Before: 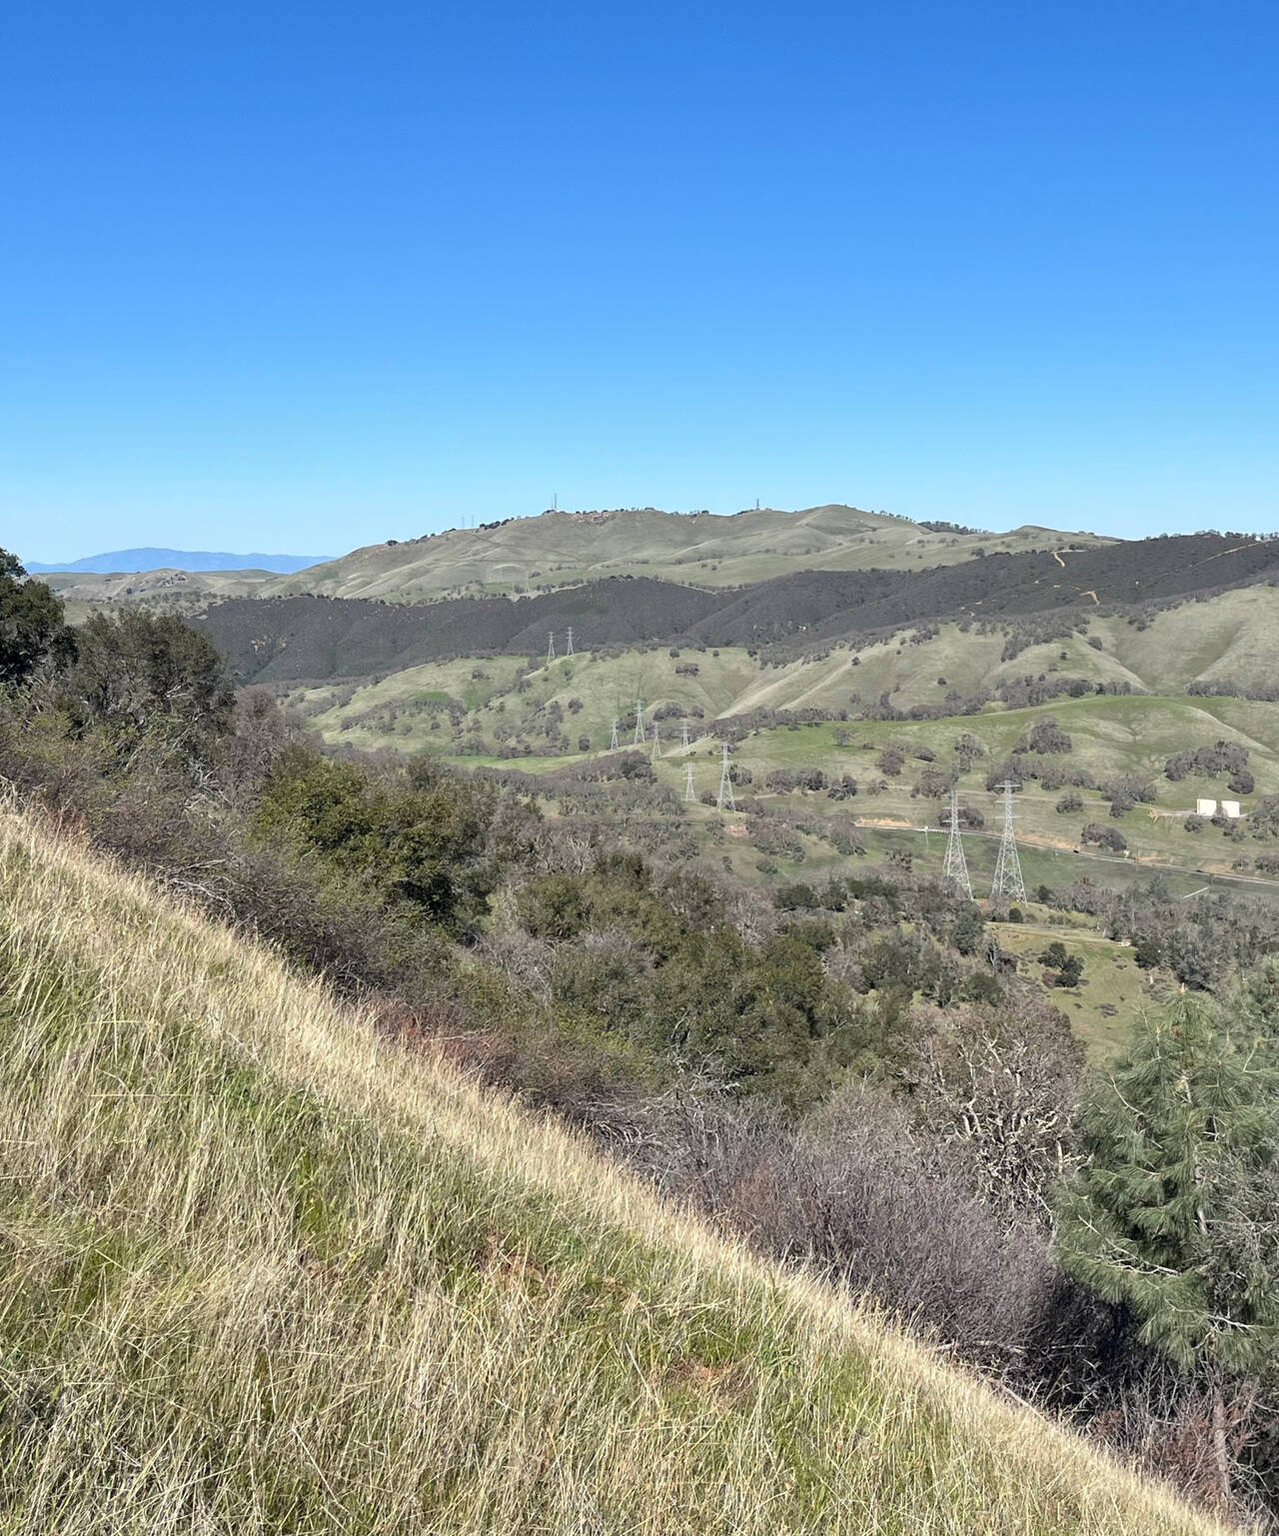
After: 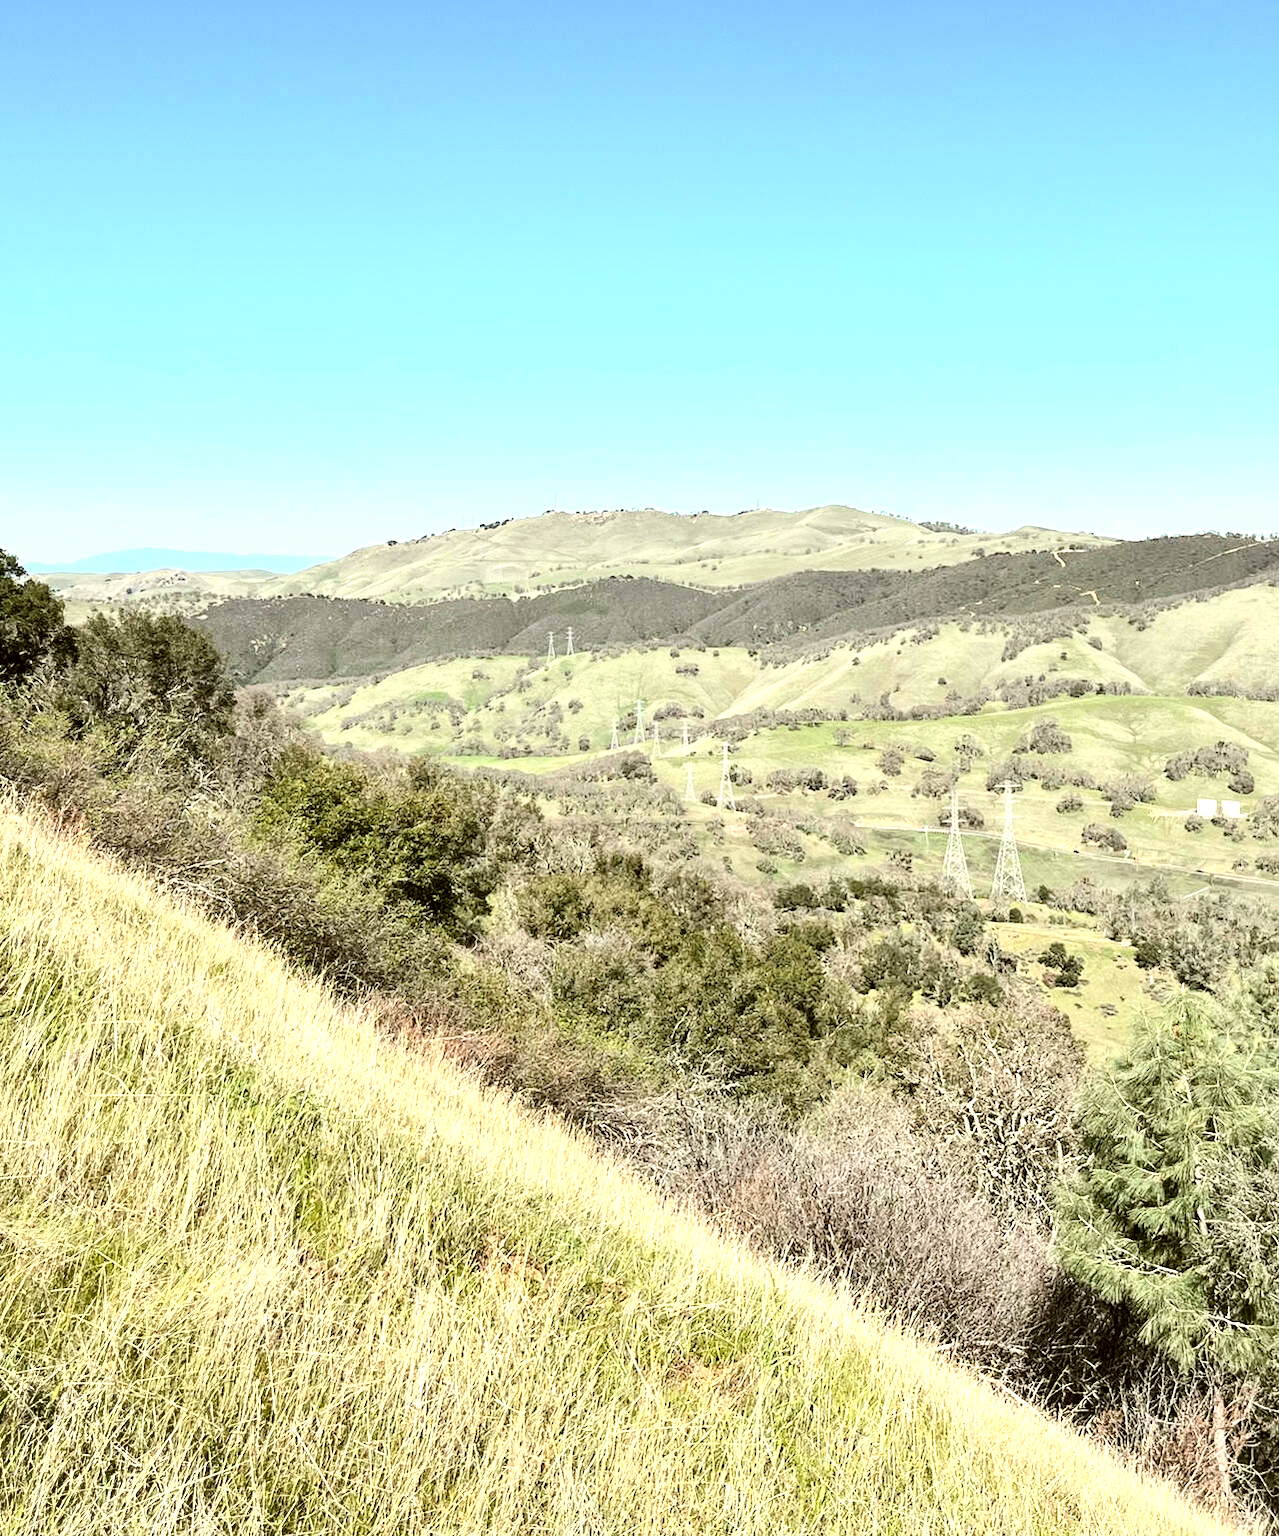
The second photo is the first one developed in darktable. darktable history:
color correction: highlights a* -1.58, highlights b* 10.45, shadows a* 0.635, shadows b* 19.13
contrast brightness saturation: contrast 0.28
exposure: black level correction 0, exposure 1 EV, compensate highlight preservation false
local contrast: highlights 100%, shadows 101%, detail 119%, midtone range 0.2
